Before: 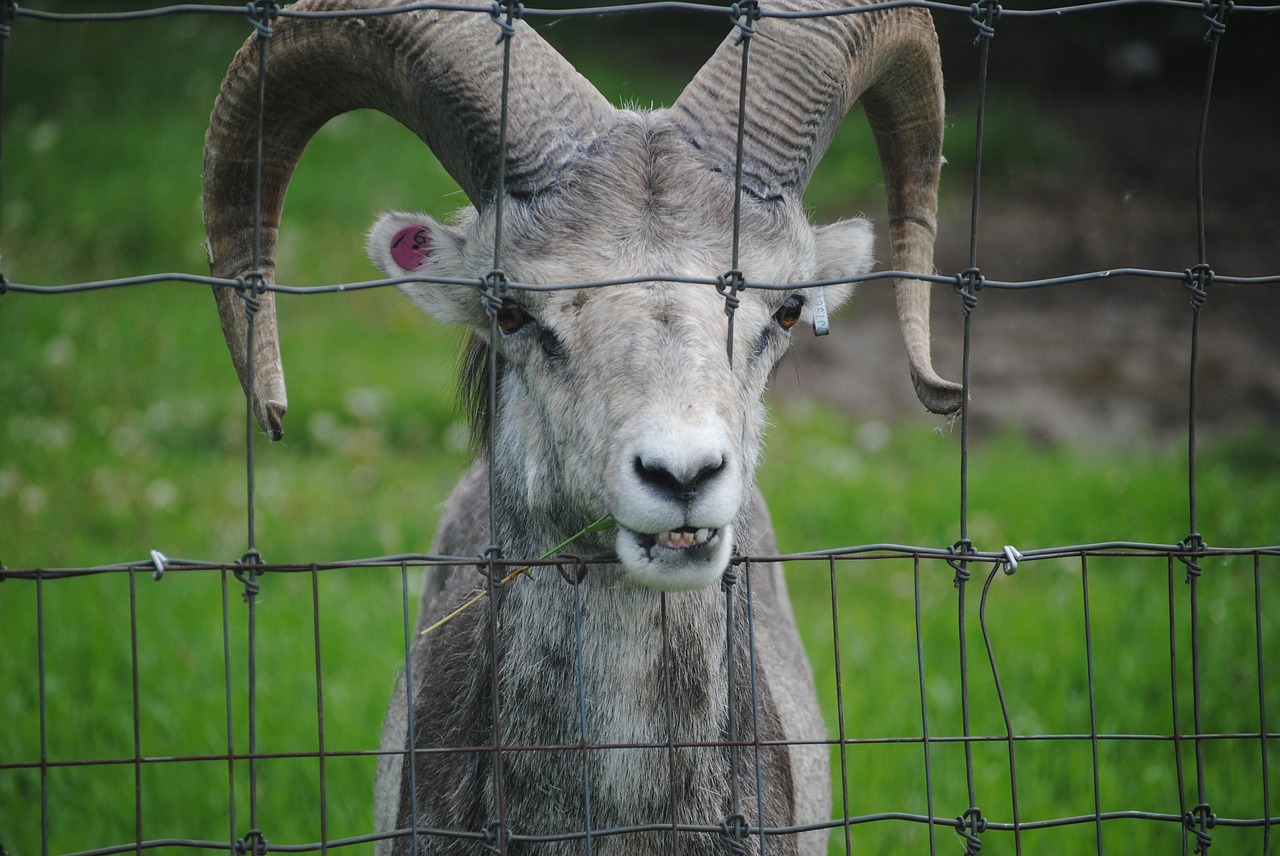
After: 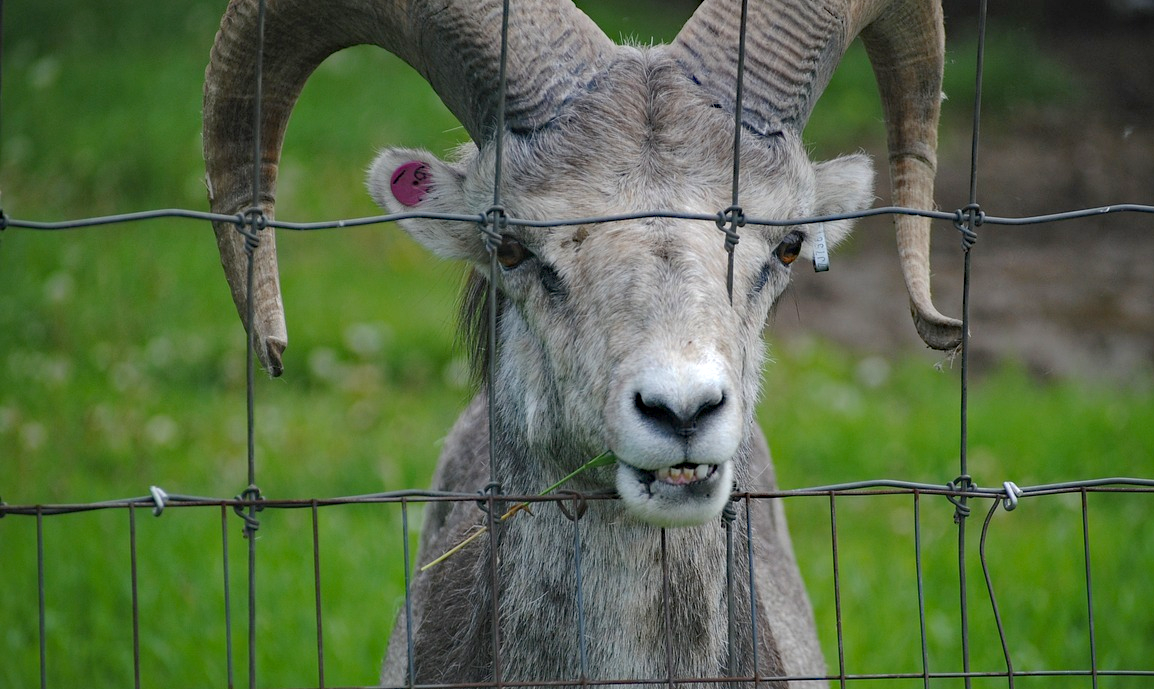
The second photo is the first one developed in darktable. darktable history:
shadows and highlights: on, module defaults
crop: top 7.489%, right 9.797%, bottom 11.944%
haze removal: strength 0.29, distance 0.252, compatibility mode true, adaptive false
